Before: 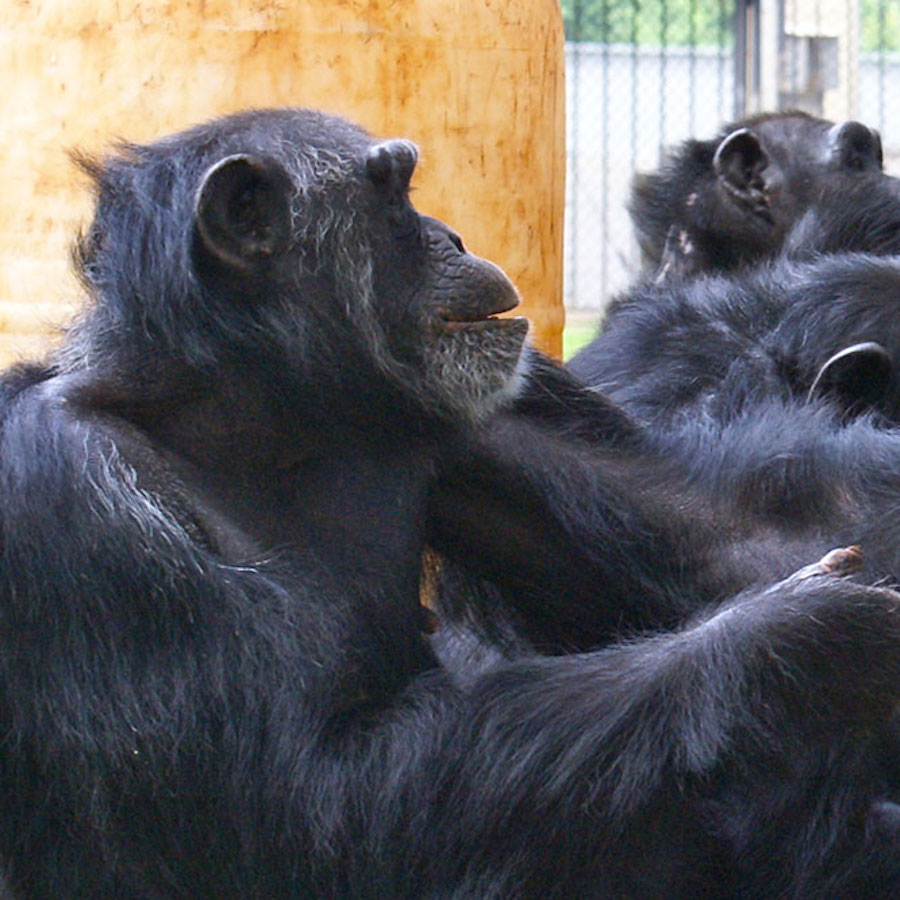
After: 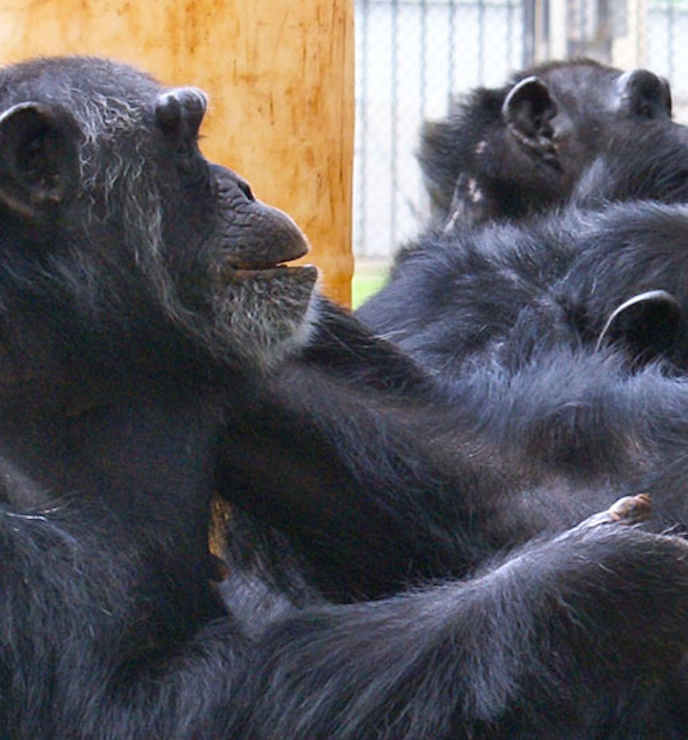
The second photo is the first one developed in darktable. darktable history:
crop: left 23.468%, top 5.879%, bottom 11.803%
